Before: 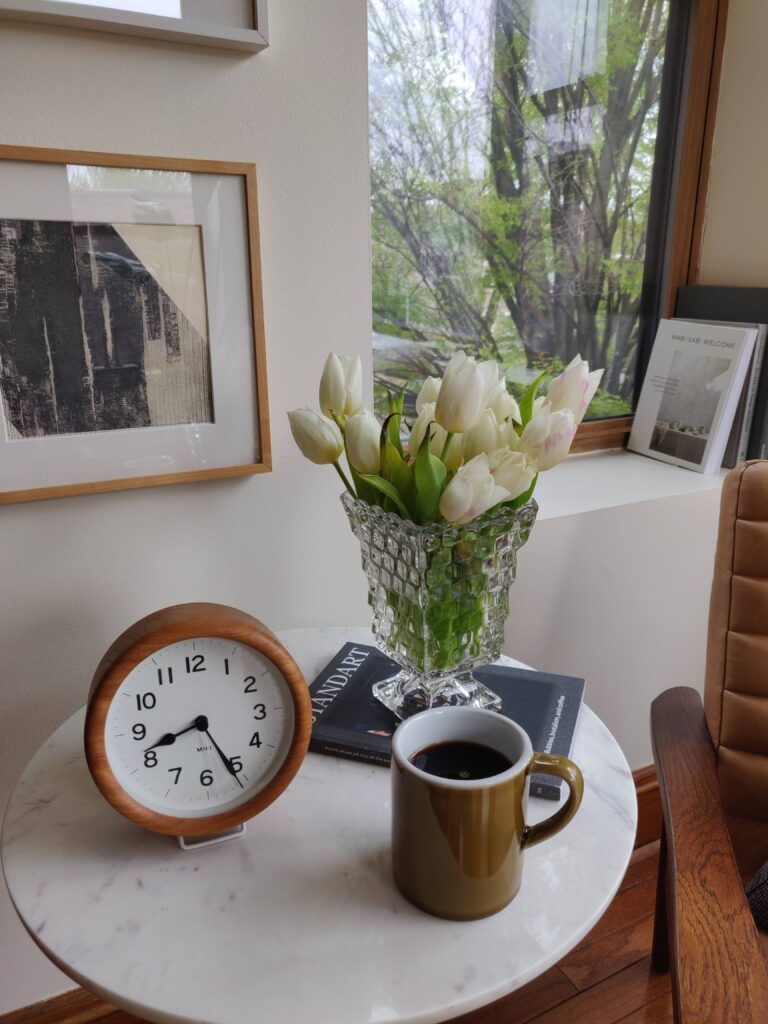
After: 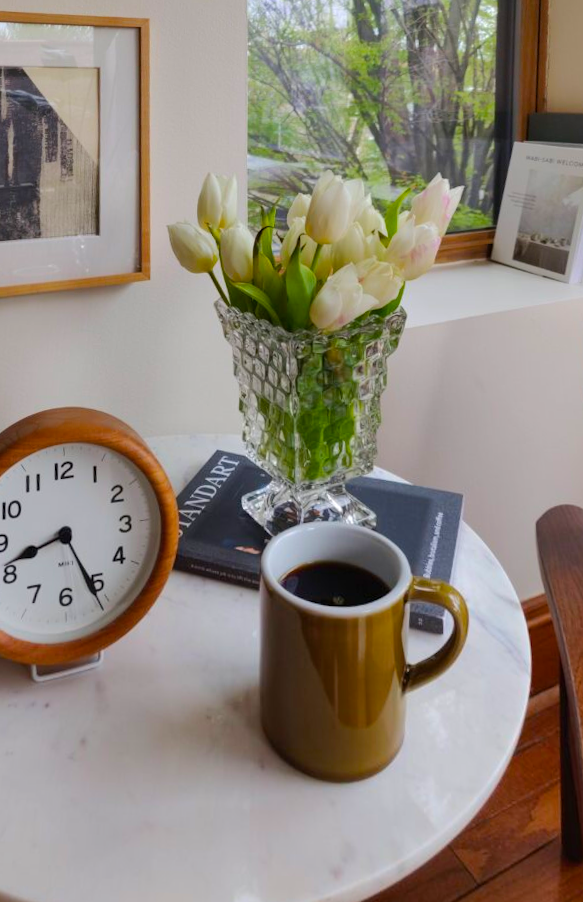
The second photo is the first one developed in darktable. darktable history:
crop and rotate: left 8.262%, top 9.226%
color balance rgb: perceptual saturation grading › global saturation 25%, perceptual brilliance grading › mid-tones 10%, perceptual brilliance grading › shadows 15%, global vibrance 20%
rotate and perspective: rotation 0.72°, lens shift (vertical) -0.352, lens shift (horizontal) -0.051, crop left 0.152, crop right 0.859, crop top 0.019, crop bottom 0.964
